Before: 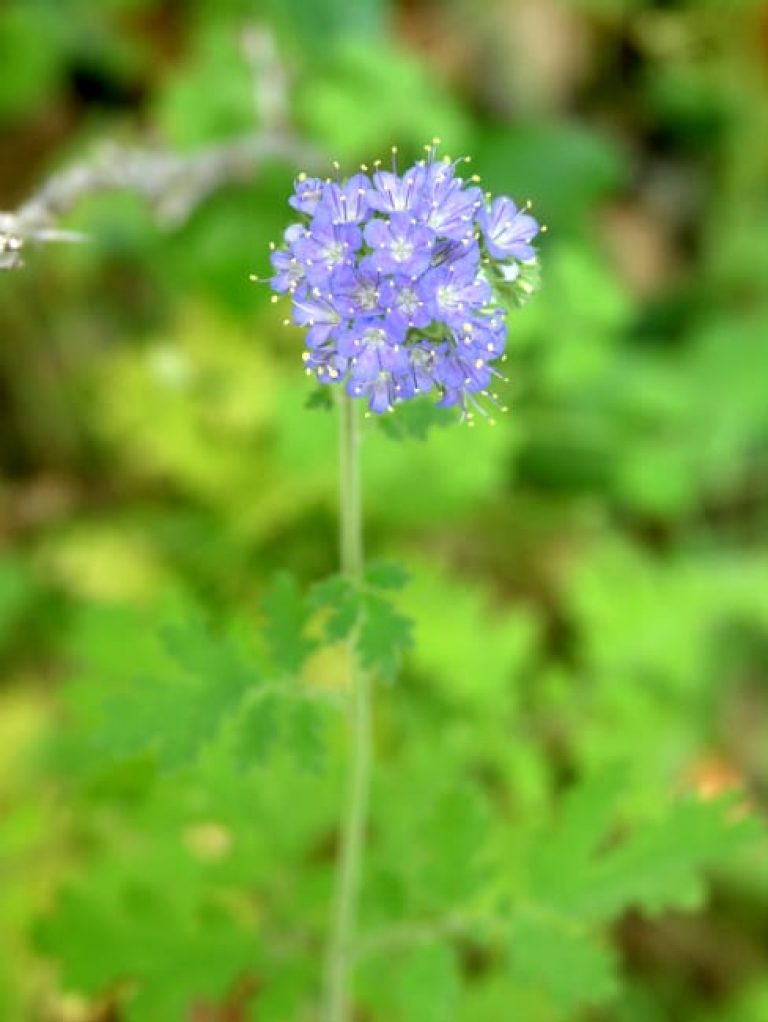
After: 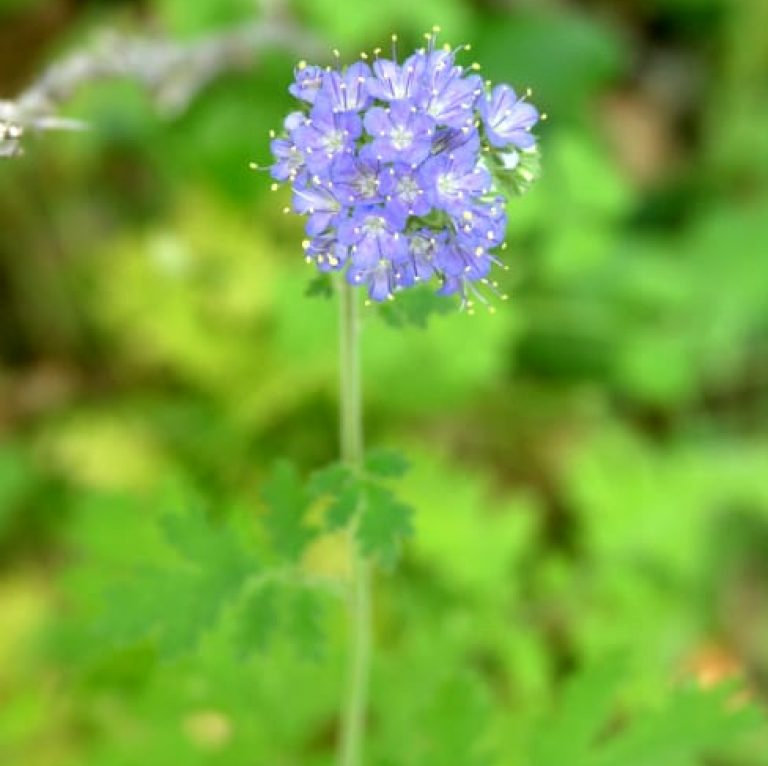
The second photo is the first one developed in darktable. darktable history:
crop: top 11.038%, bottom 13.962%
local contrast: mode bilateral grid, contrast 15, coarseness 36, detail 105%, midtone range 0.2
